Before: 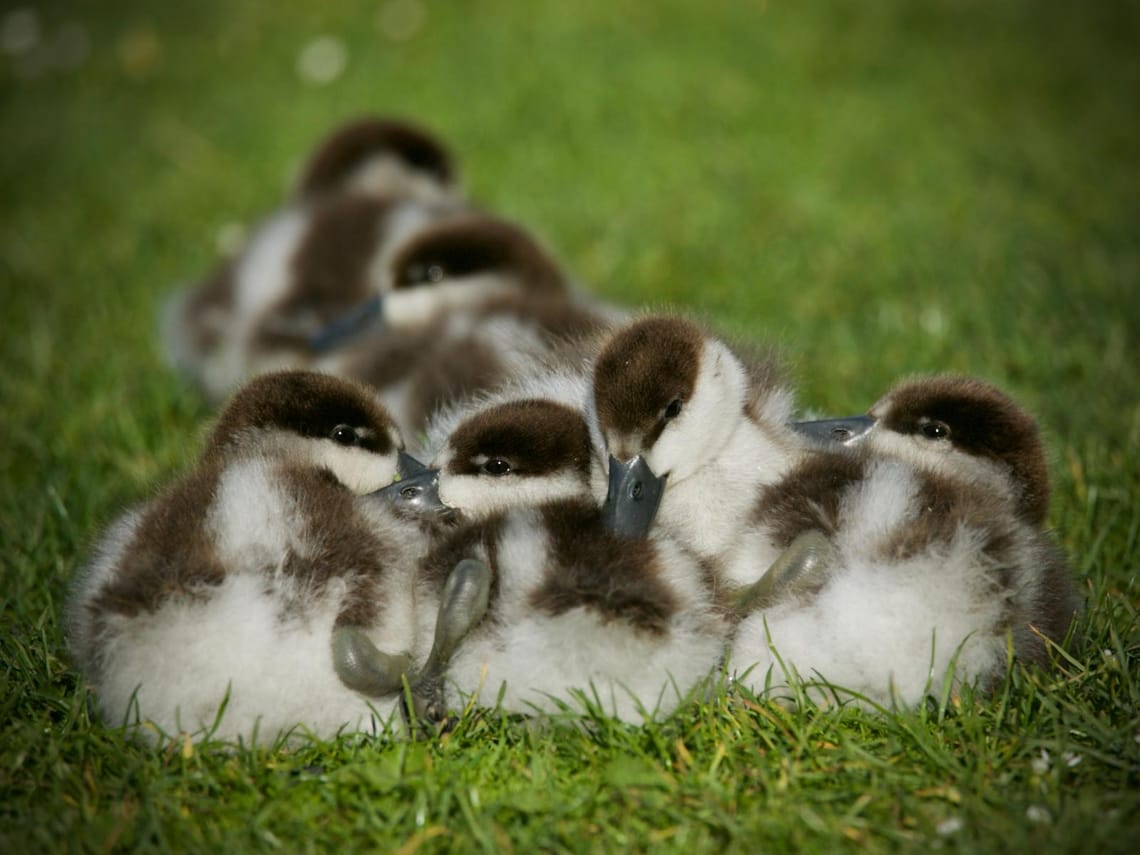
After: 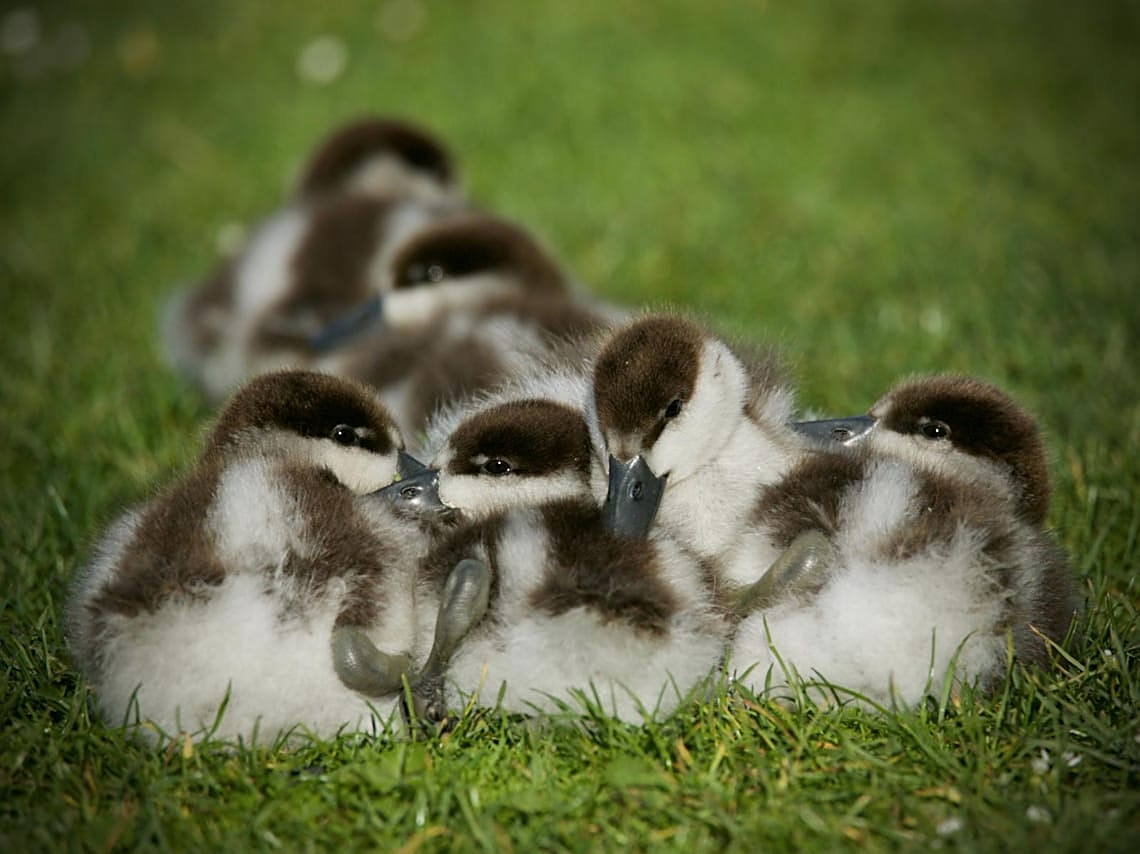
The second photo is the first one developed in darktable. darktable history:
contrast brightness saturation: saturation -0.05
sharpen: on, module defaults
crop: bottom 0.071%
